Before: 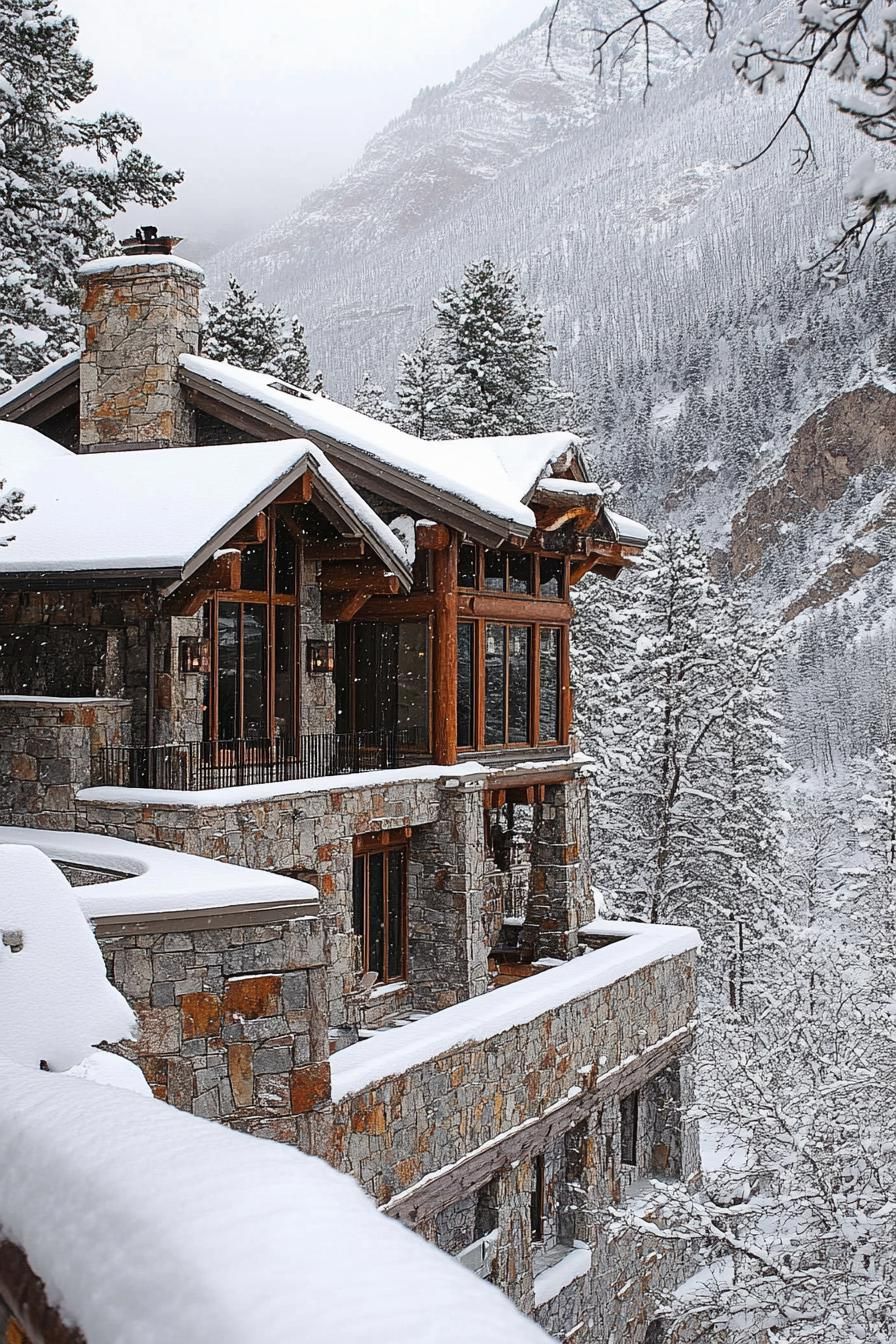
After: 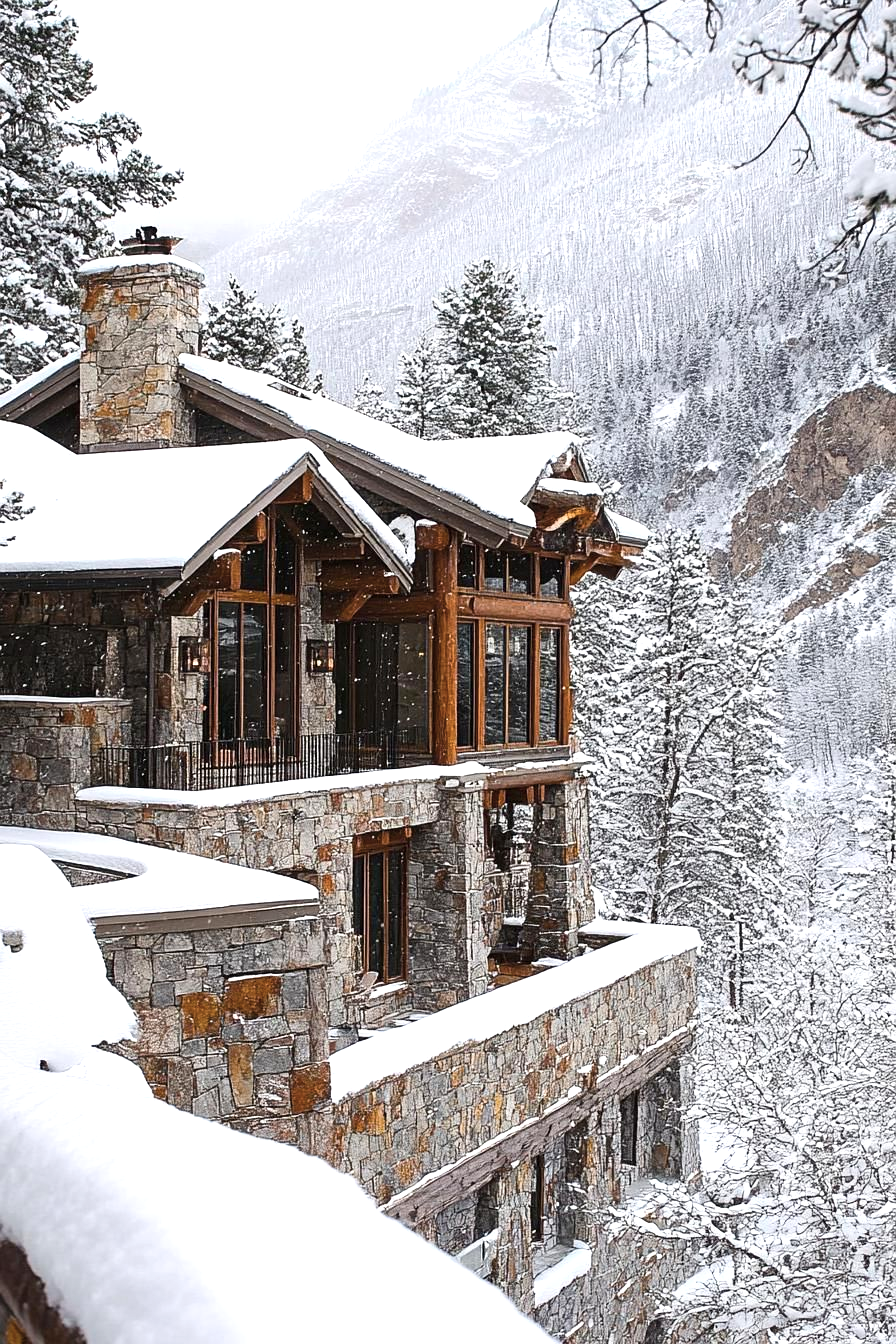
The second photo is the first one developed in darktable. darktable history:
exposure: exposure 0.611 EV, compensate exposure bias true, compensate highlight preservation false
color balance rgb: power › hue 329.09°, linear chroma grading › global chroma 15.234%, perceptual saturation grading › global saturation 25.553%, global vibrance 20%
contrast brightness saturation: contrast 0.098, saturation -0.355
contrast equalizer: octaves 7, y [[0.5, 0.488, 0.462, 0.461, 0.491, 0.5], [0.5 ×6], [0.5 ×6], [0 ×6], [0 ×6]], mix -0.196
